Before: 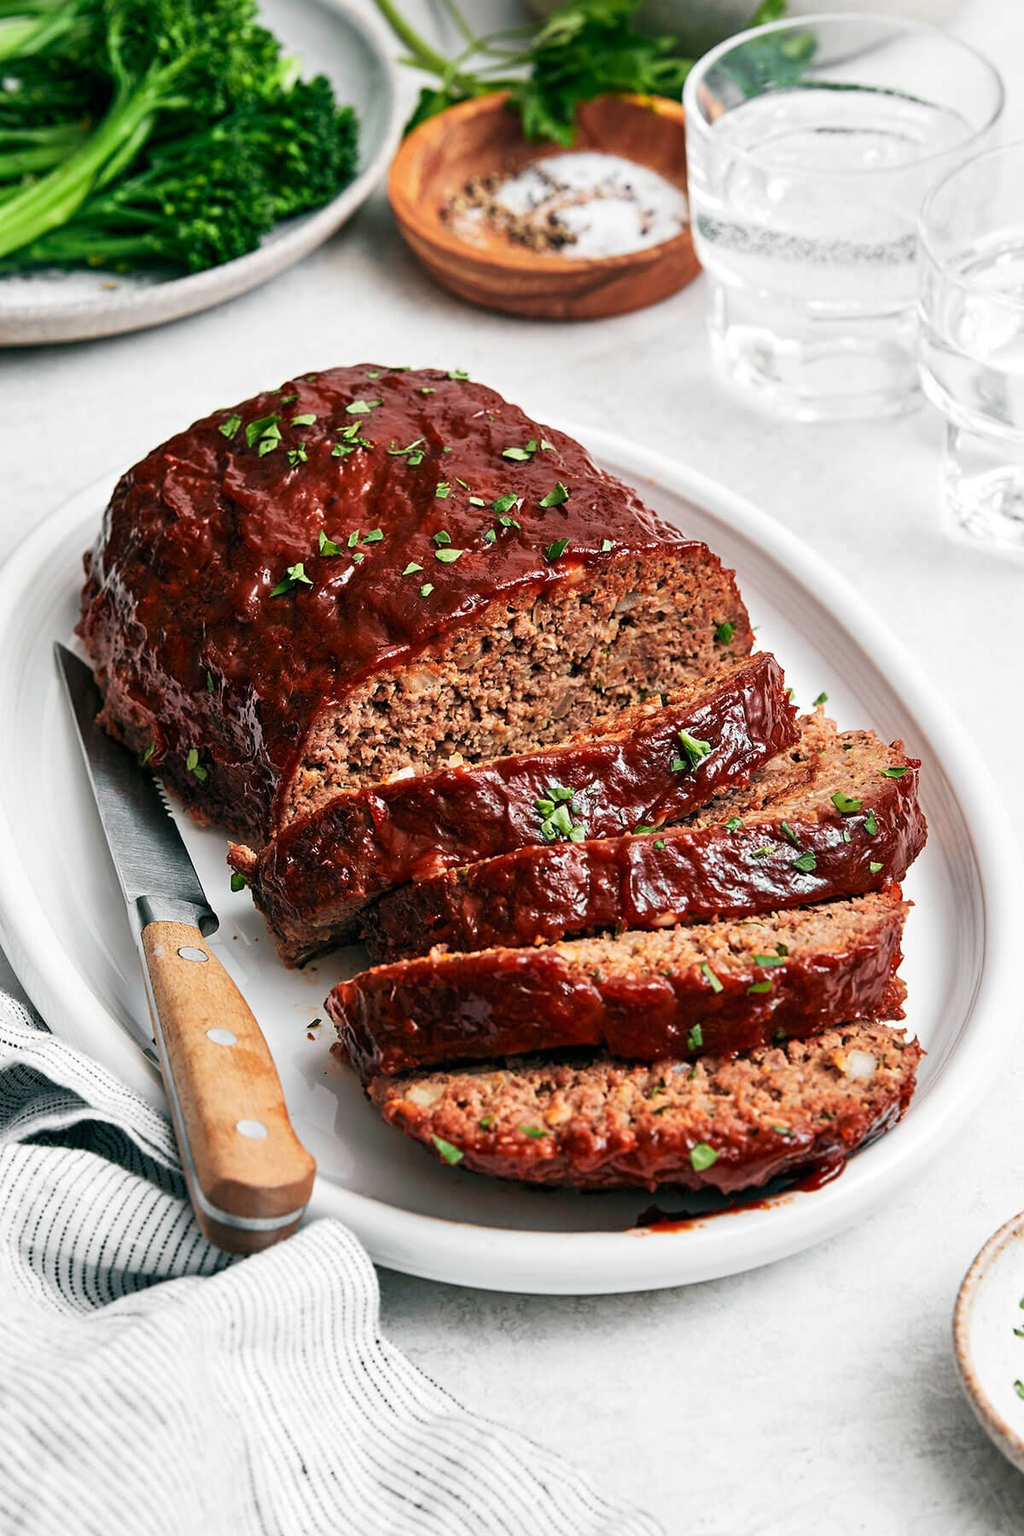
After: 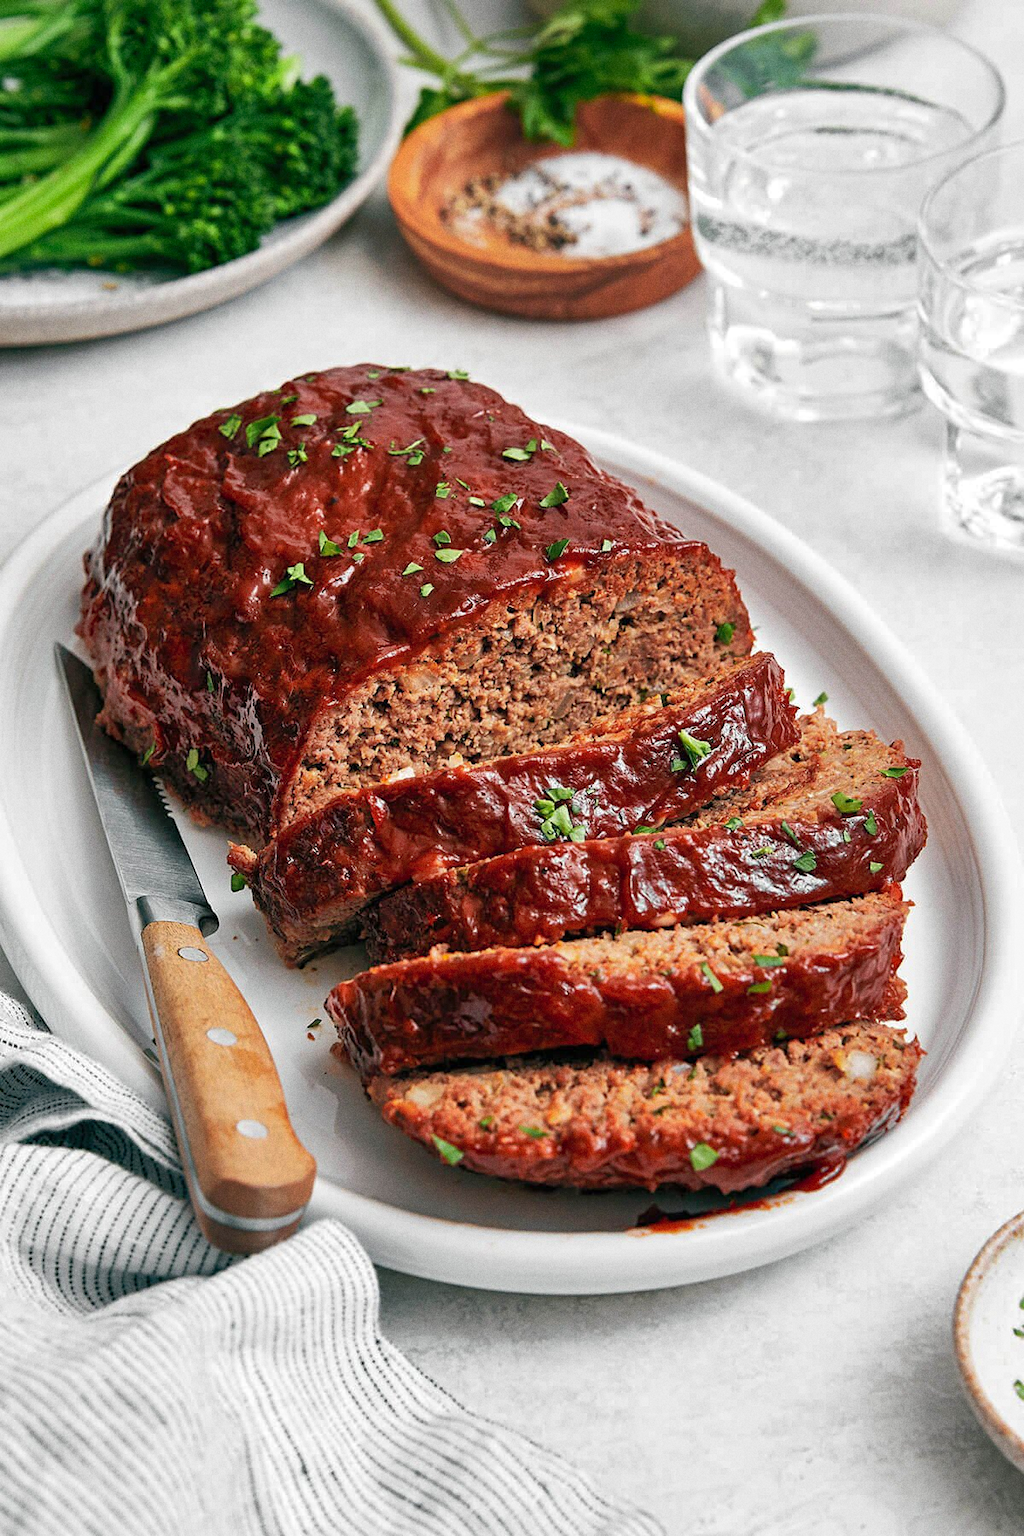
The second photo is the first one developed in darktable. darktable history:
grain: on, module defaults
shadows and highlights: on, module defaults
